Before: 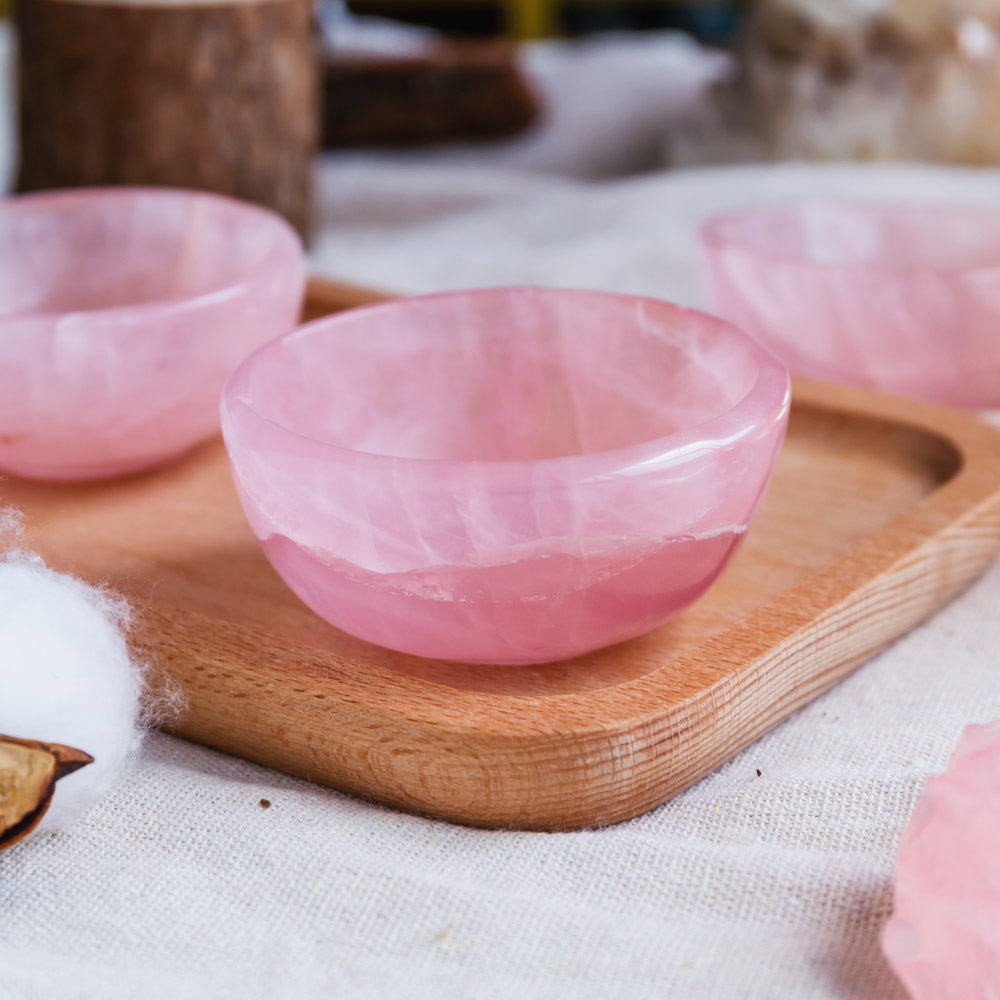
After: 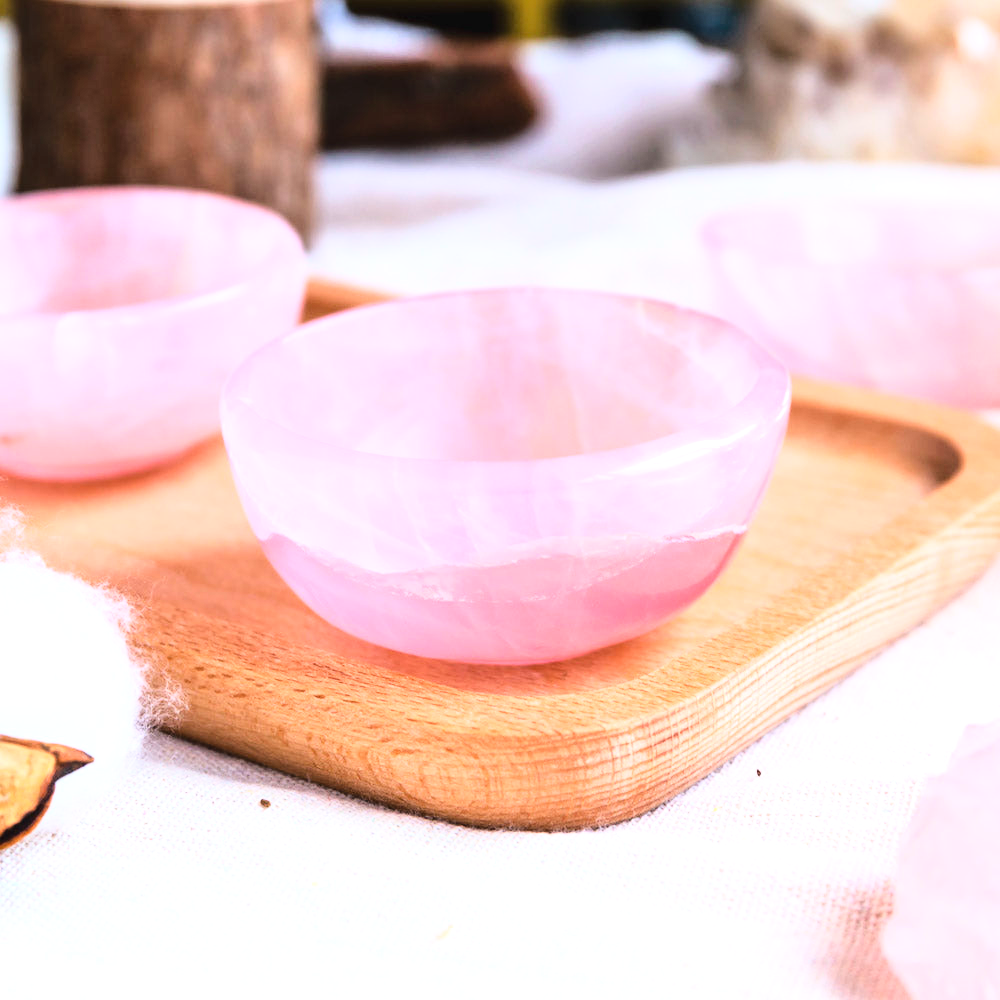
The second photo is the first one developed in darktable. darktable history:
exposure: exposure 0.669 EV, compensate highlight preservation false
base curve: curves: ch0 [(0, 0) (0.028, 0.03) (0.121, 0.232) (0.46, 0.748) (0.859, 0.968) (1, 1)]
white balance: emerald 1
